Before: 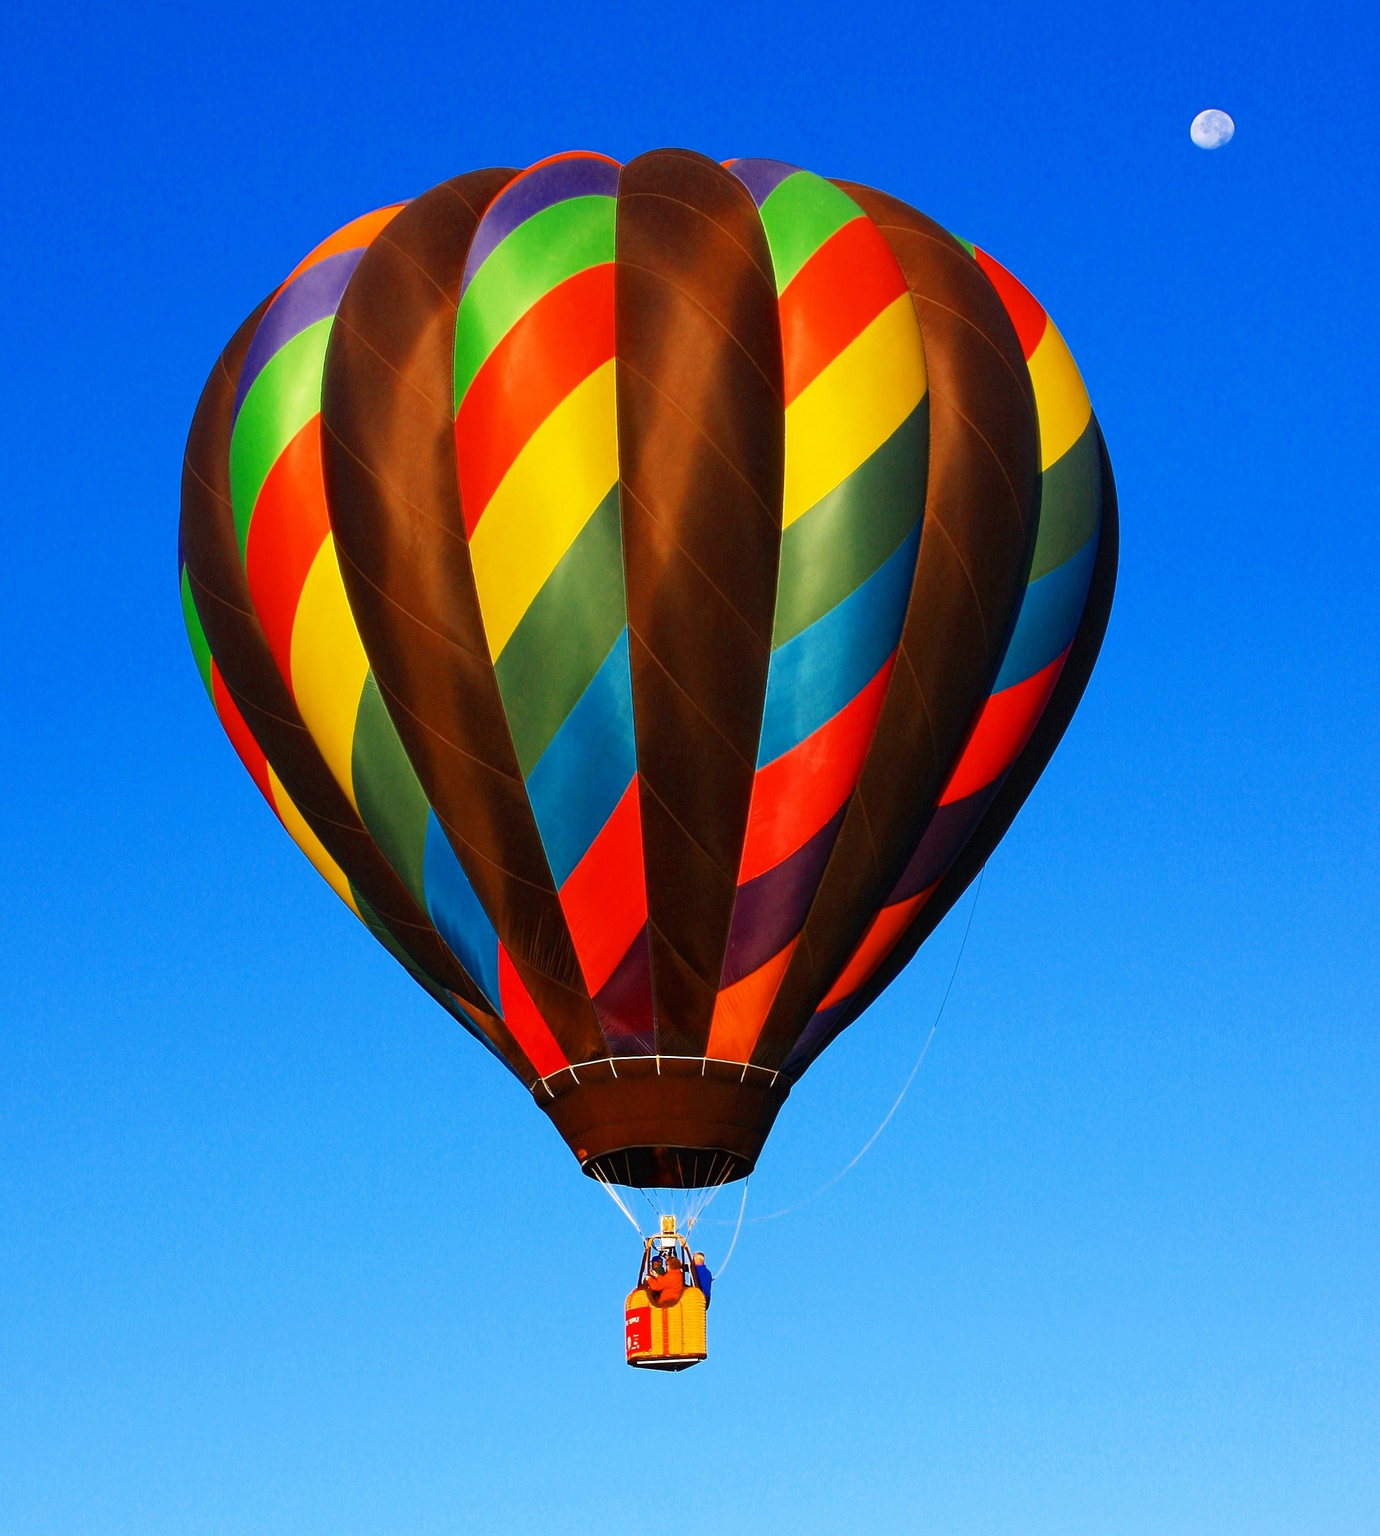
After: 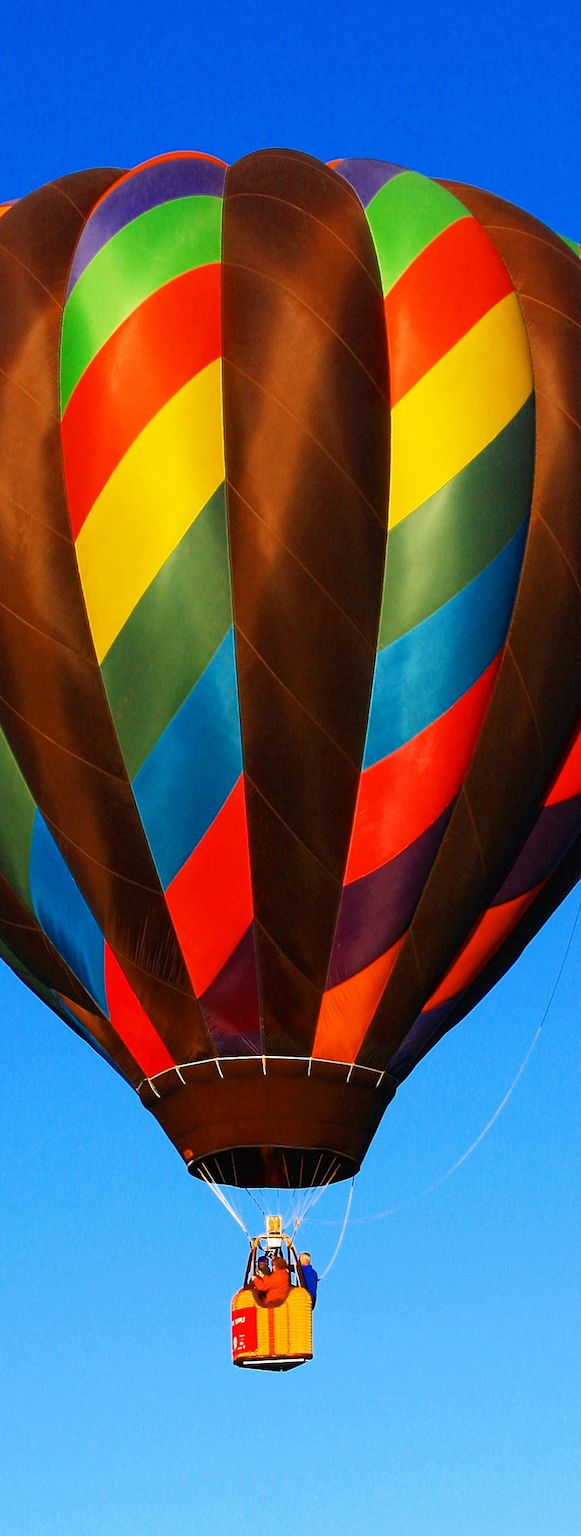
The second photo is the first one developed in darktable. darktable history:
crop: left 28.583%, right 29.231%
white balance: red 1, blue 1
